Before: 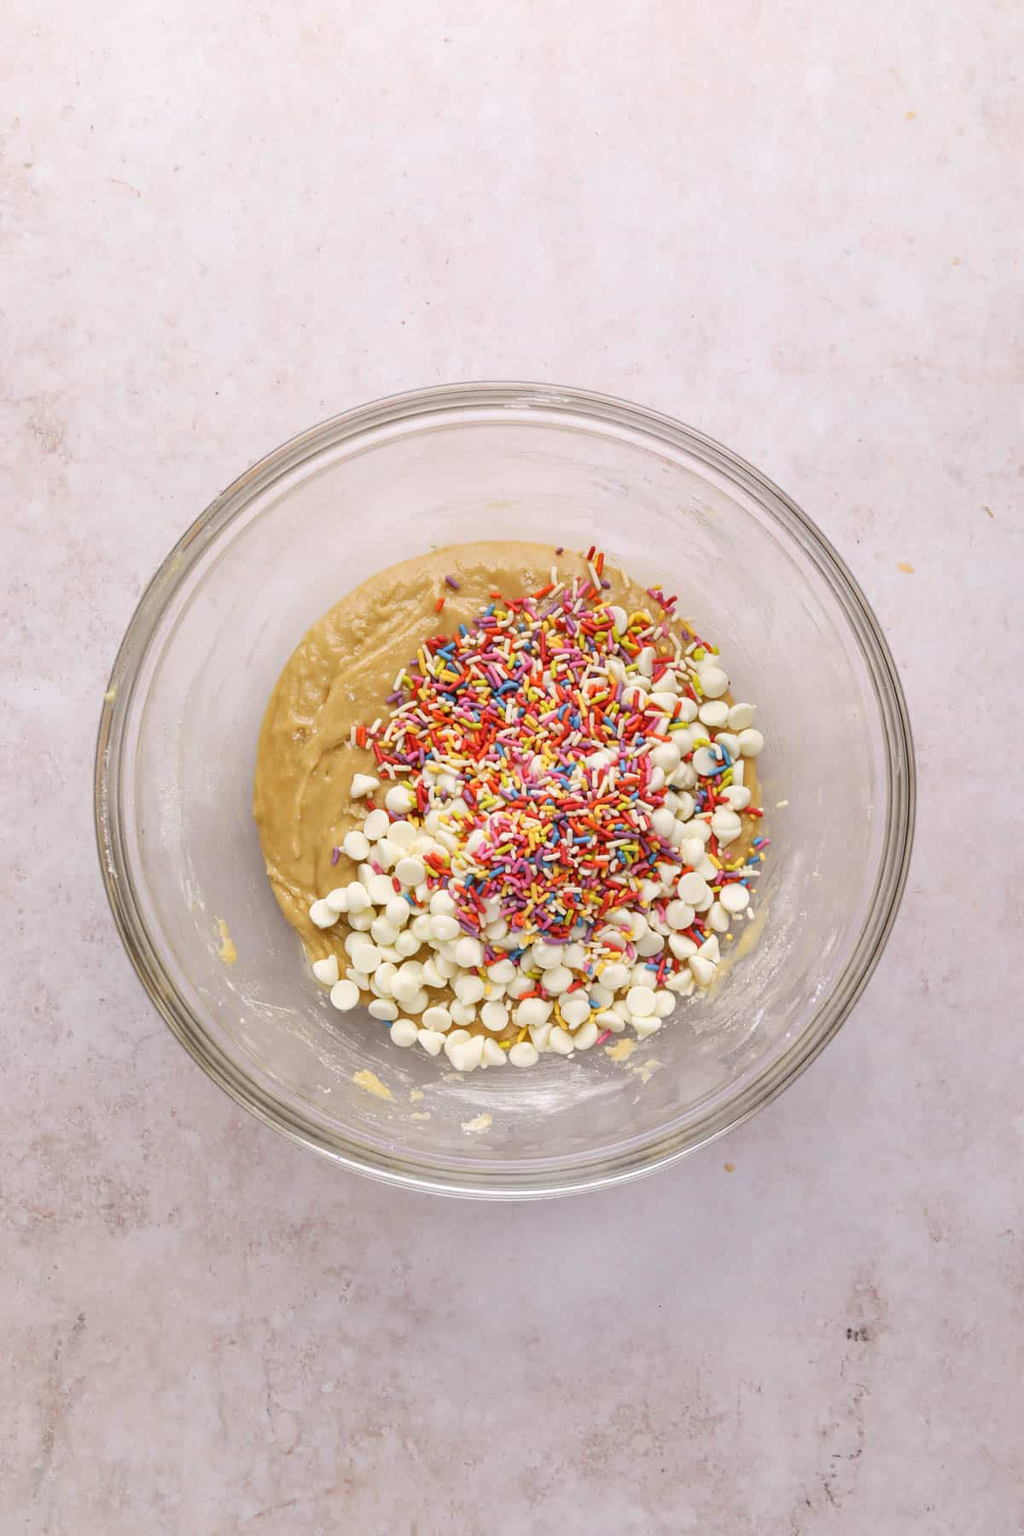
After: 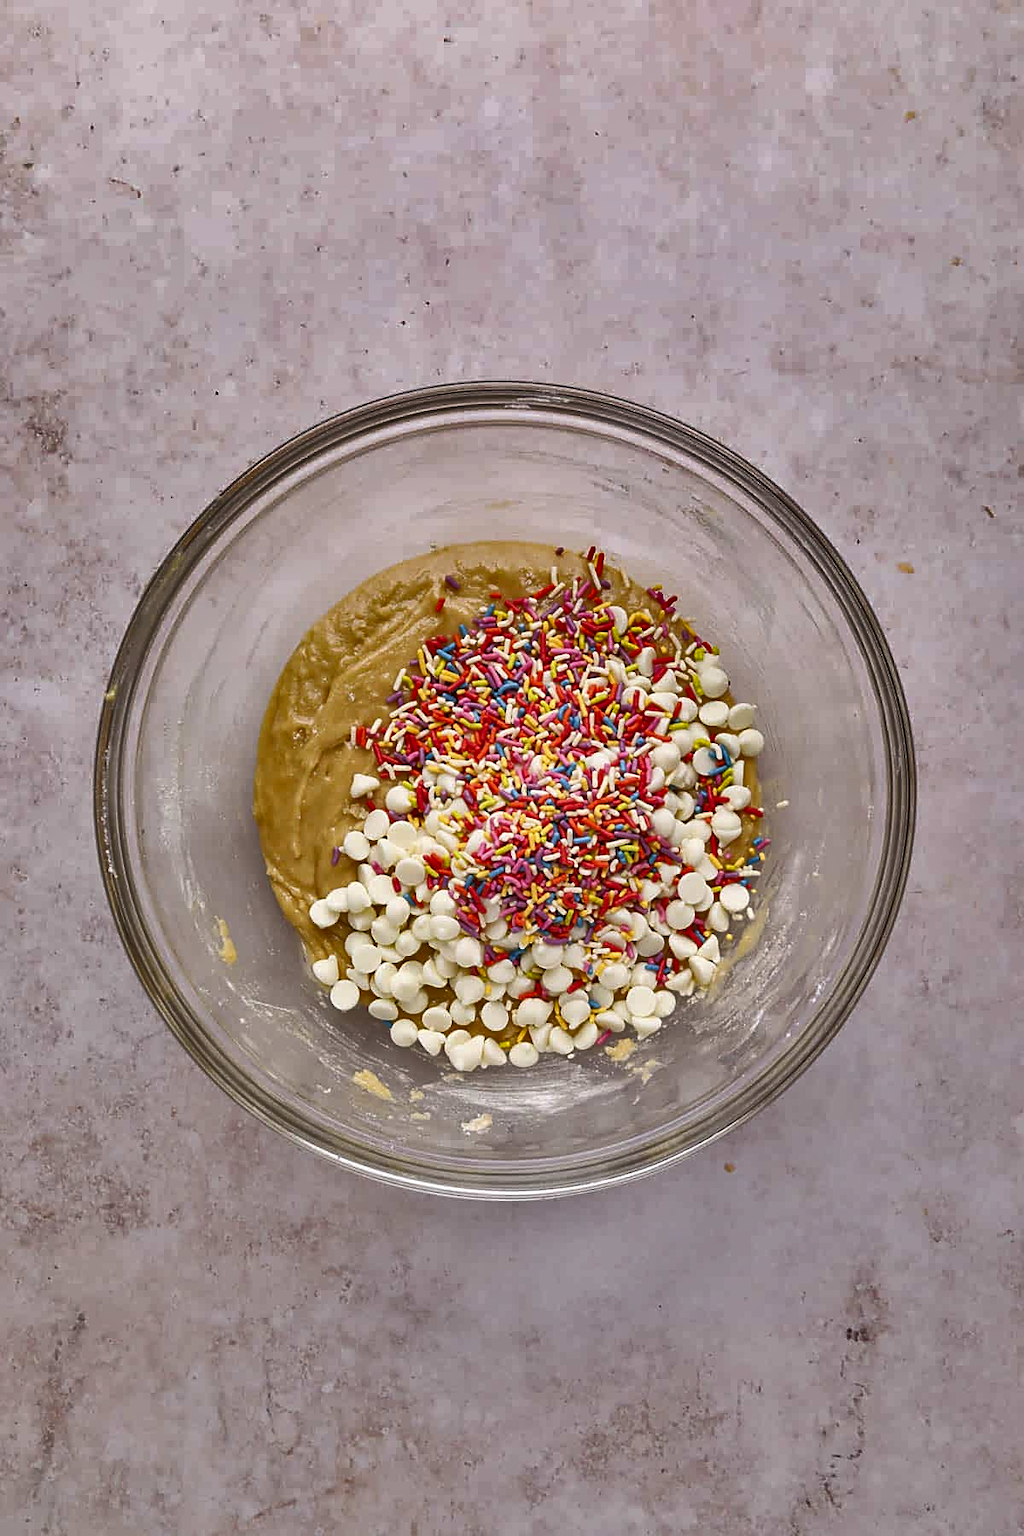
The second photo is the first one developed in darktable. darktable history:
shadows and highlights: shadows 24.5, highlights -78.15, soften with gaussian
sharpen: on, module defaults
